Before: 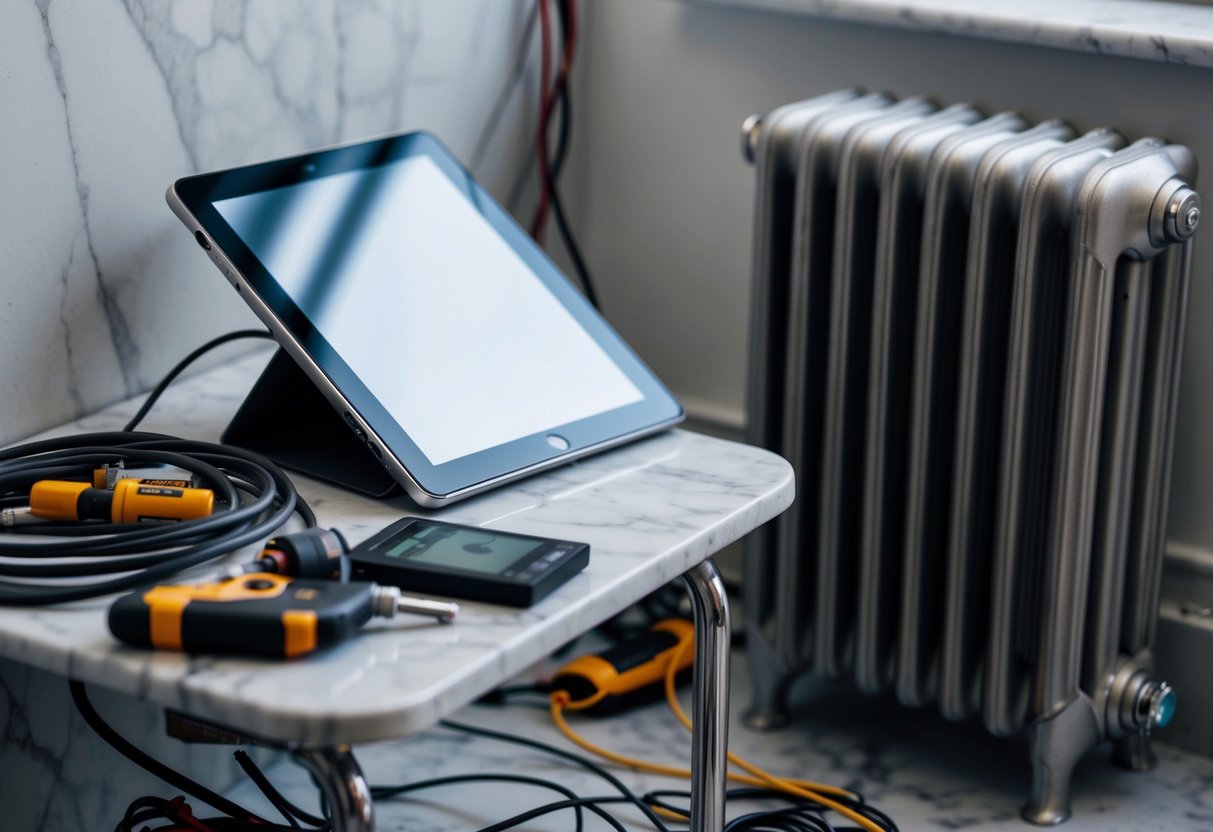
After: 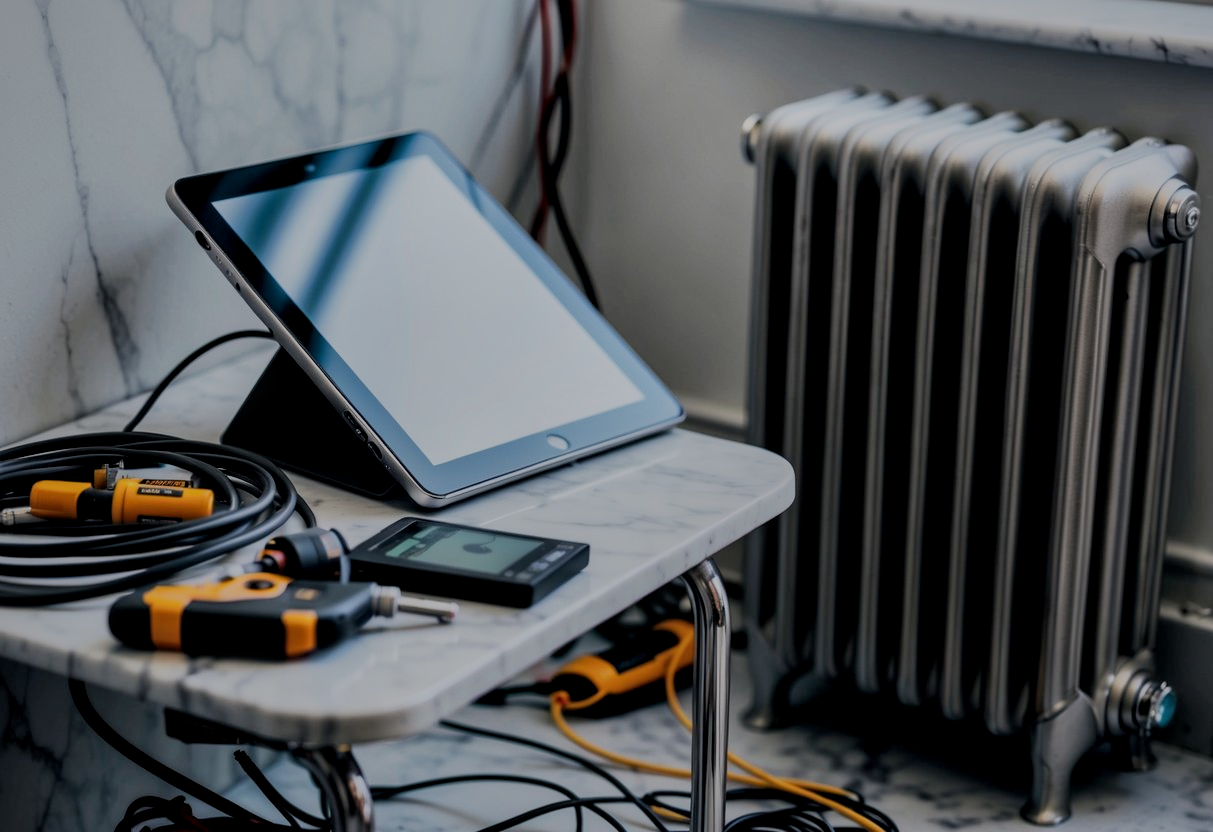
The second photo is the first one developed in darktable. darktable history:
filmic rgb: black relative exposure -7.65 EV, white relative exposure 4.56 EV, hardness 3.61
shadows and highlights: shadows -19.91, highlights -73.15
local contrast: on, module defaults
